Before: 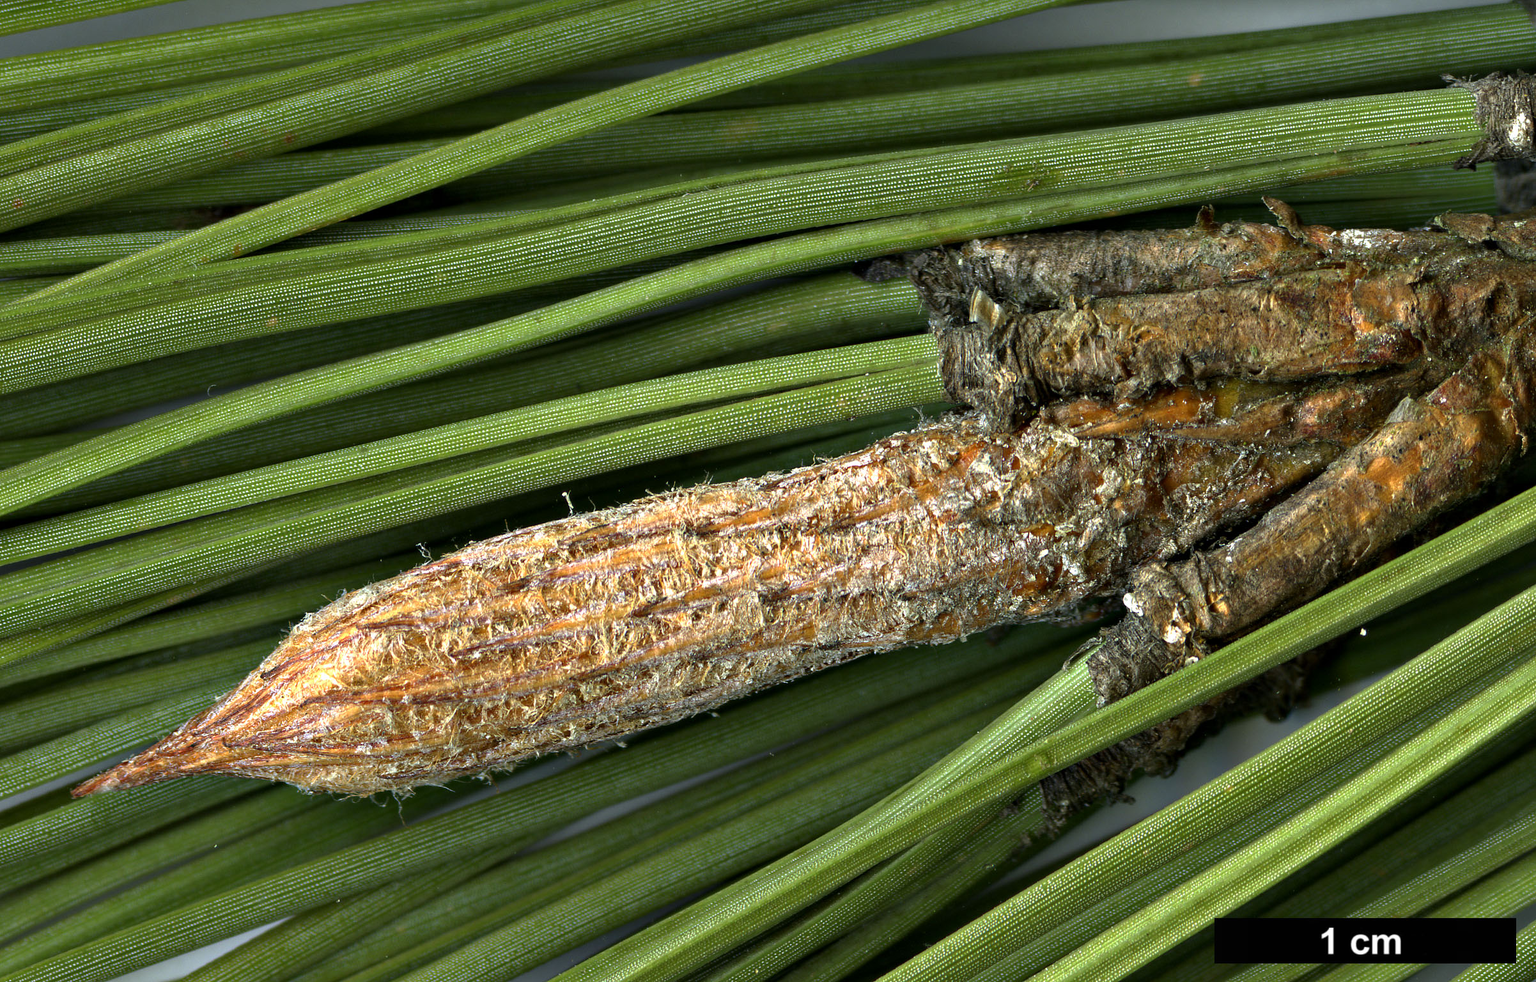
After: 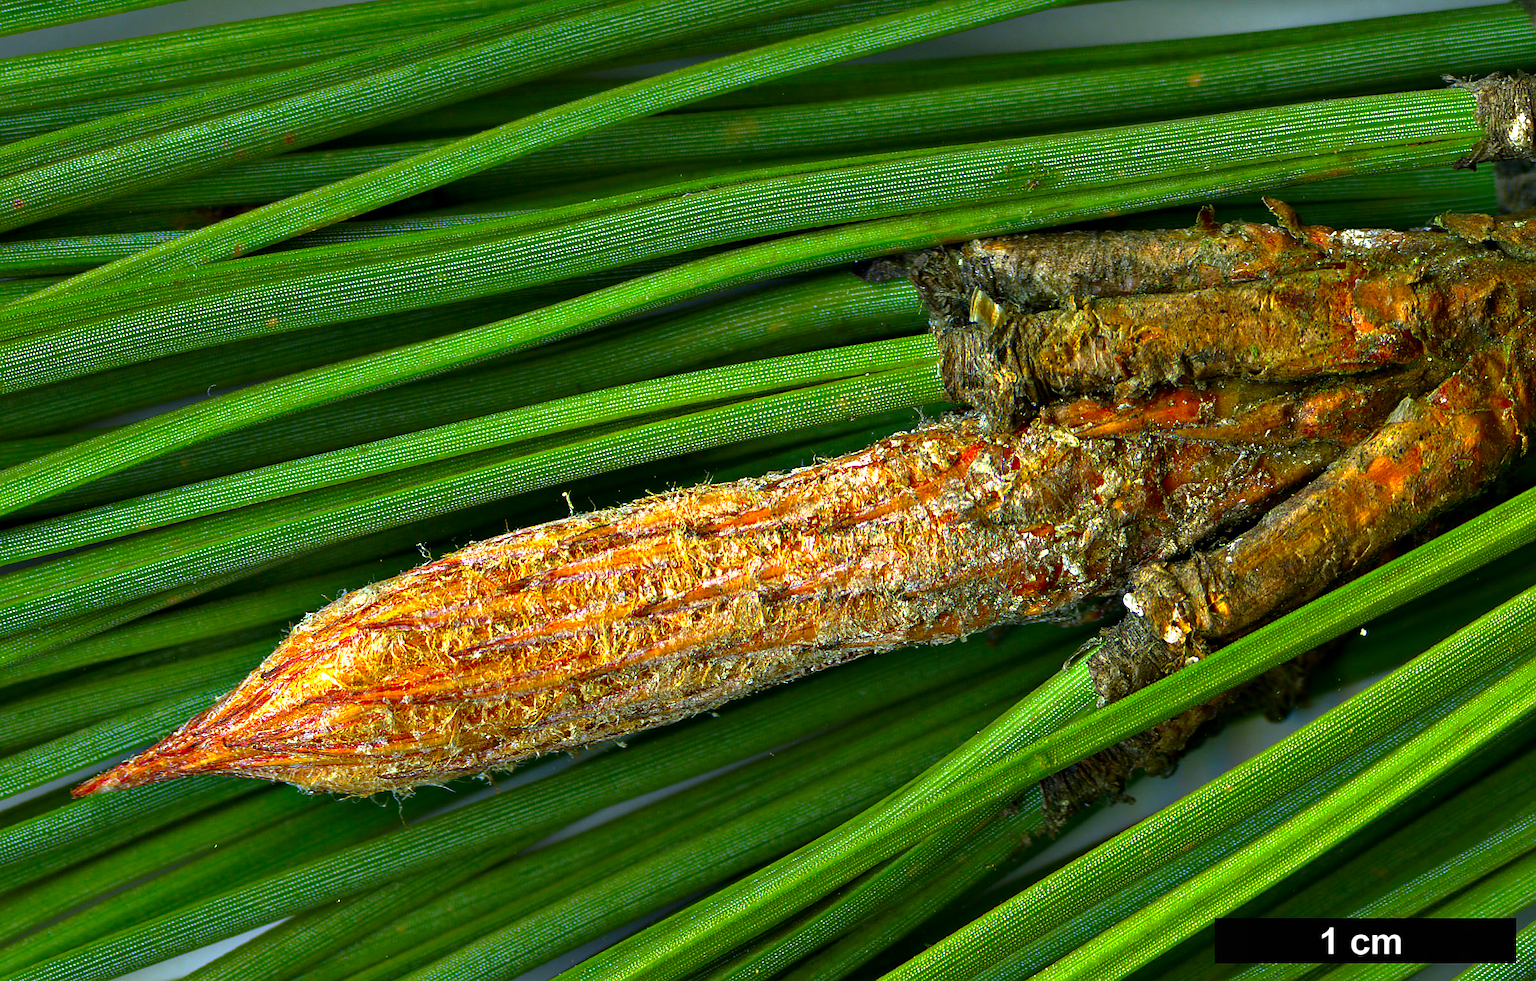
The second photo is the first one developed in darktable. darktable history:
sharpen: radius 1.871, amount 0.407, threshold 1.574
color correction: highlights b* 0.043, saturation 2.13
